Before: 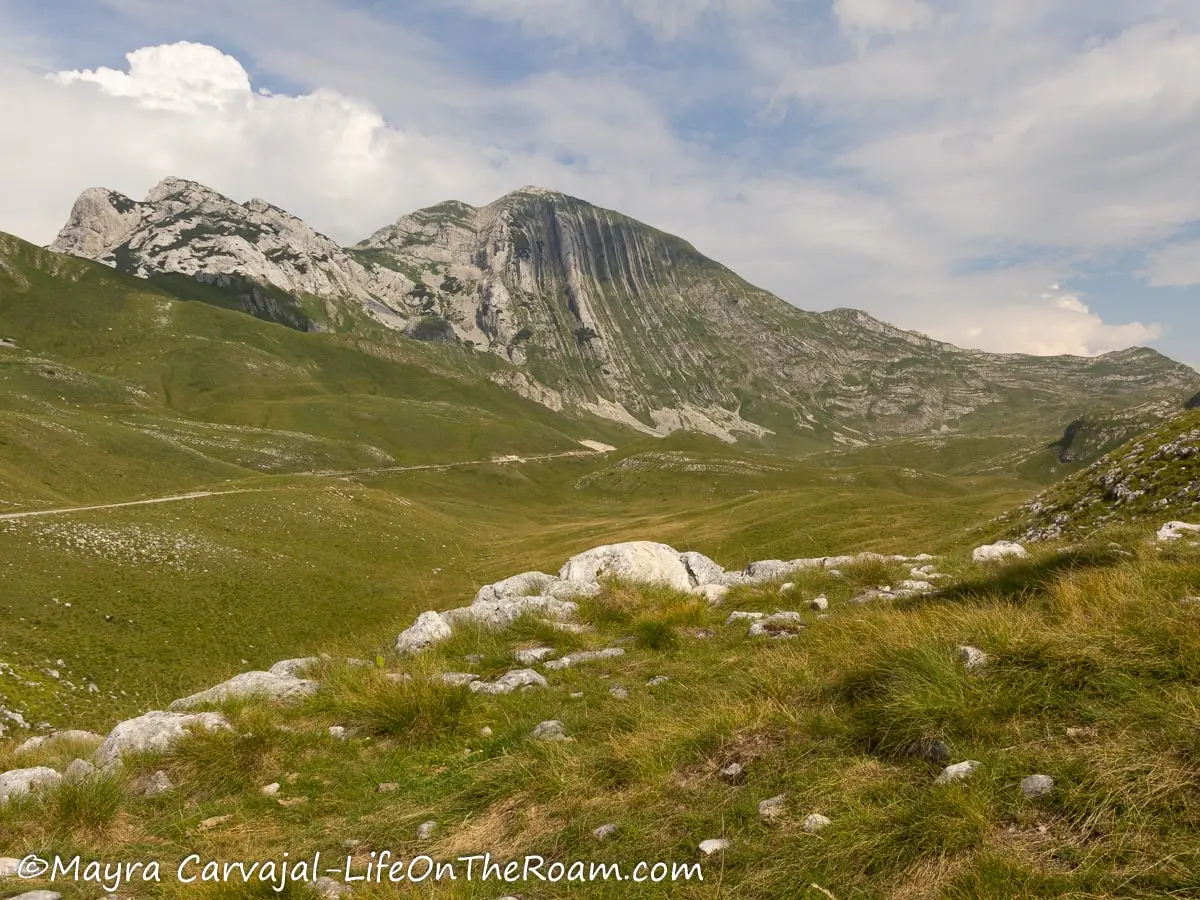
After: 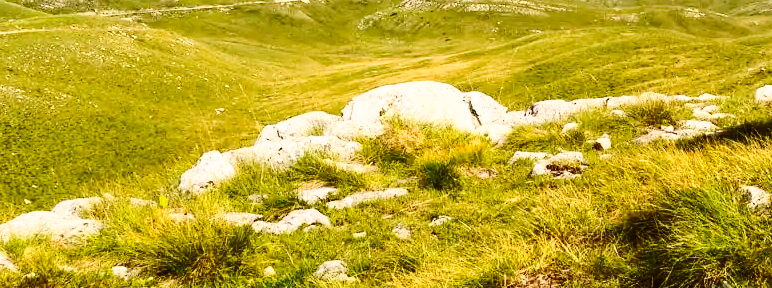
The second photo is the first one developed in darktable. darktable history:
contrast brightness saturation: contrast 0.4, brightness 0.05, saturation 0.25
base curve: curves: ch0 [(0, 0) (0.028, 0.03) (0.121, 0.232) (0.46, 0.748) (0.859, 0.968) (1, 1)], preserve colors none
crop: left 18.091%, top 51.13%, right 17.525%, bottom 16.85%
